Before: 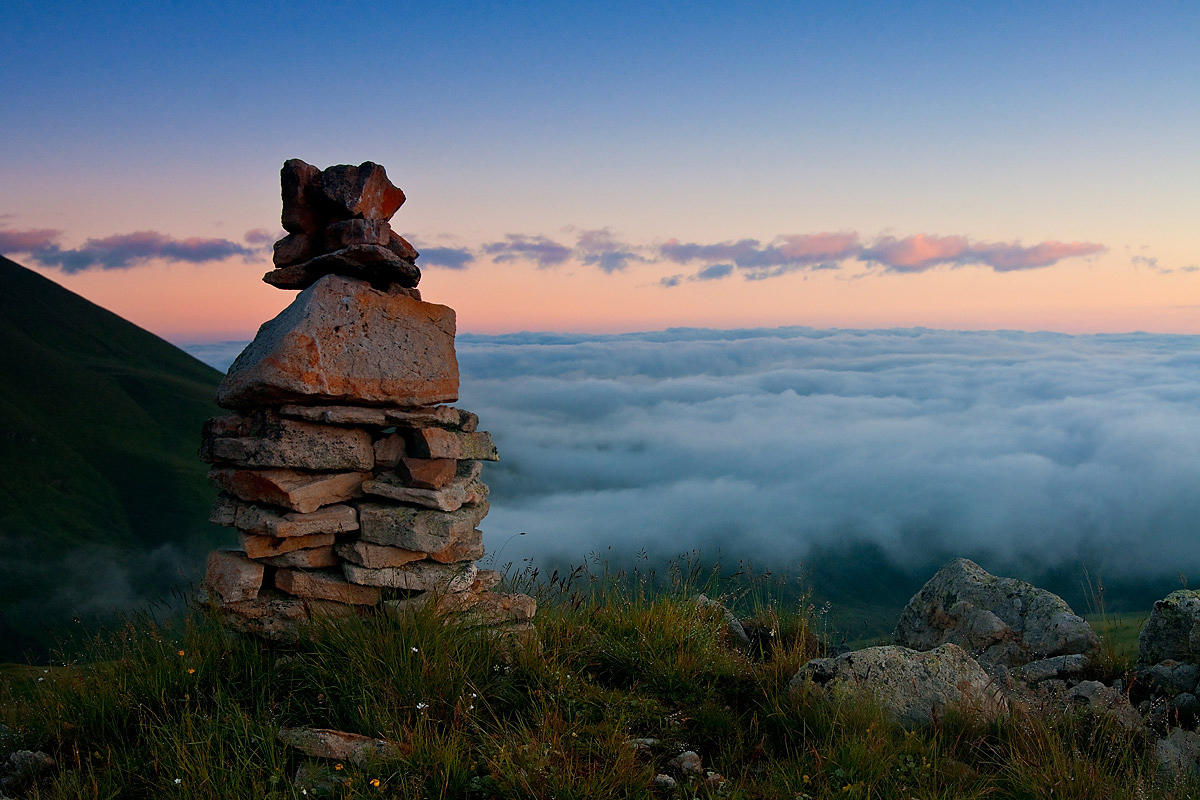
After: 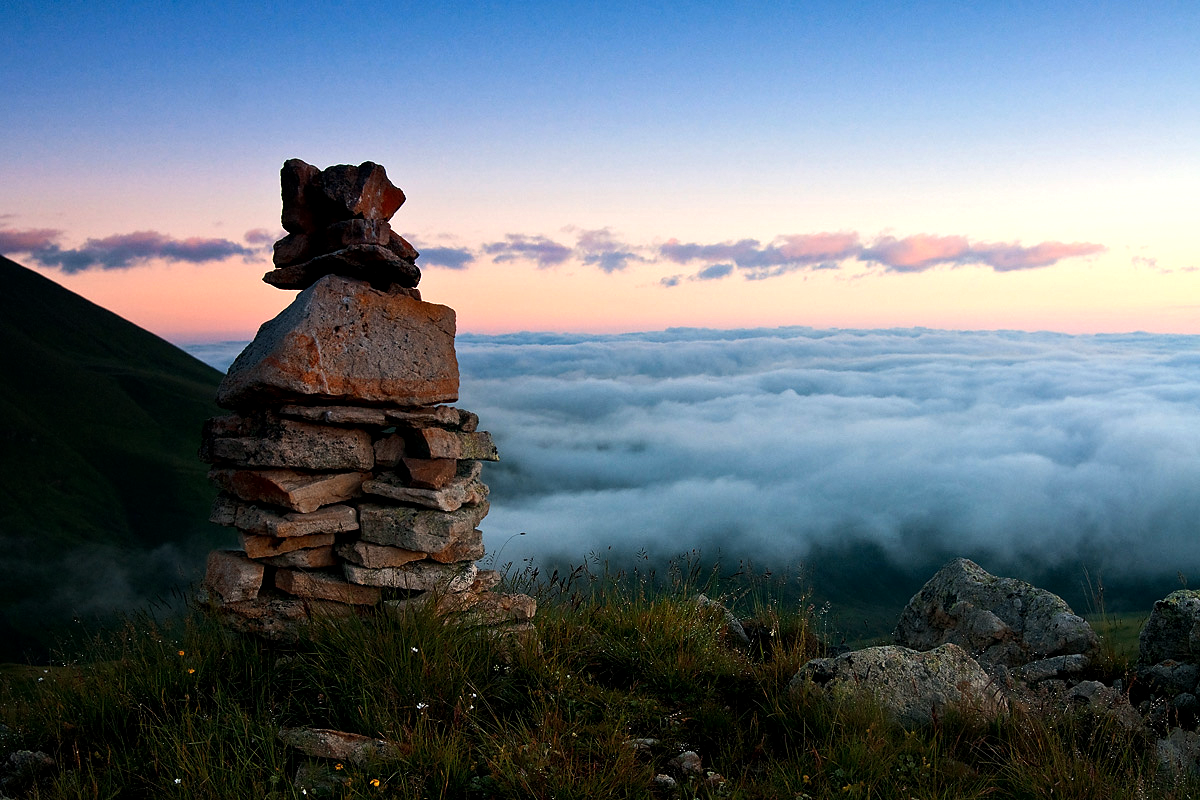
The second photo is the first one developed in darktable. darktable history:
tone equalizer: -8 EV -0.75 EV, -7 EV -0.7 EV, -6 EV -0.6 EV, -5 EV -0.4 EV, -3 EV 0.4 EV, -2 EV 0.6 EV, -1 EV 0.7 EV, +0 EV 0.75 EV, edges refinement/feathering 500, mask exposure compensation -1.57 EV, preserve details no
local contrast: highlights 100%, shadows 100%, detail 120%, midtone range 0.2
